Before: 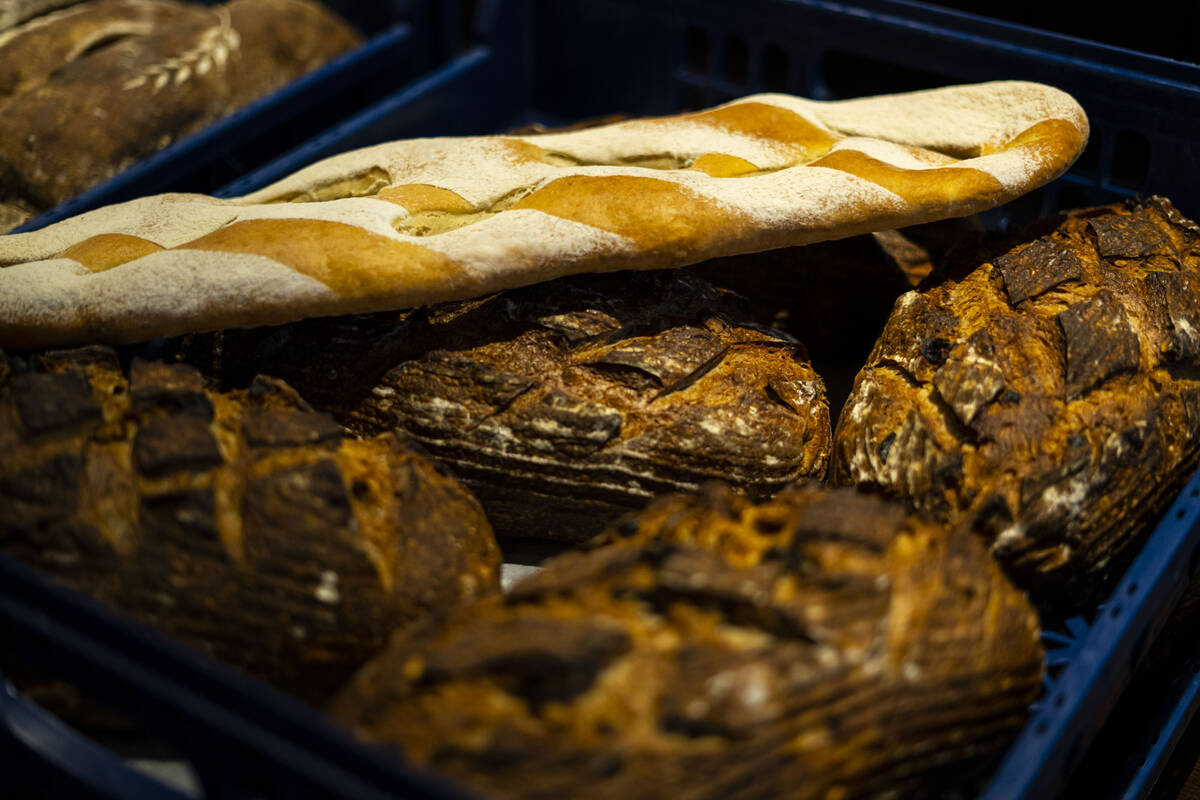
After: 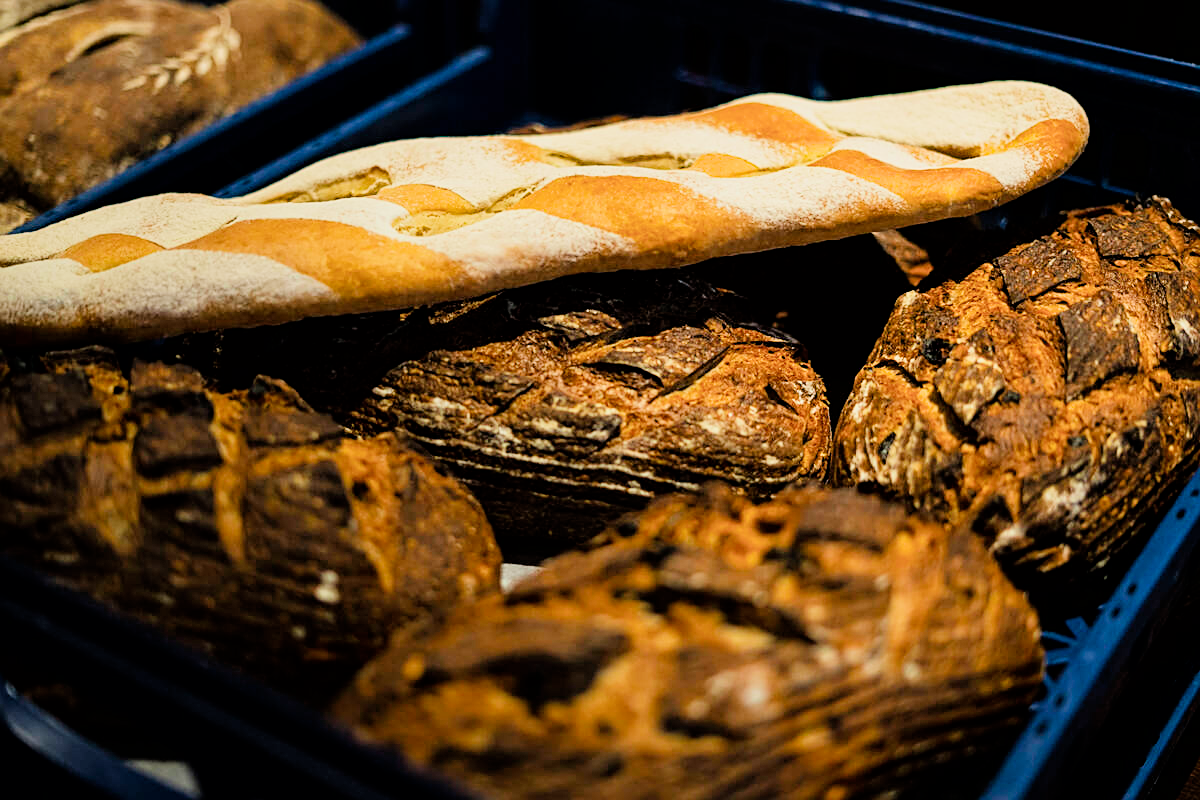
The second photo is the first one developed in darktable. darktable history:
sharpen: on, module defaults
filmic rgb: black relative exposure -7.32 EV, white relative exposure 5.09 EV, hardness 3.2
exposure: black level correction 0, exposure 1.2 EV, compensate highlight preservation false
